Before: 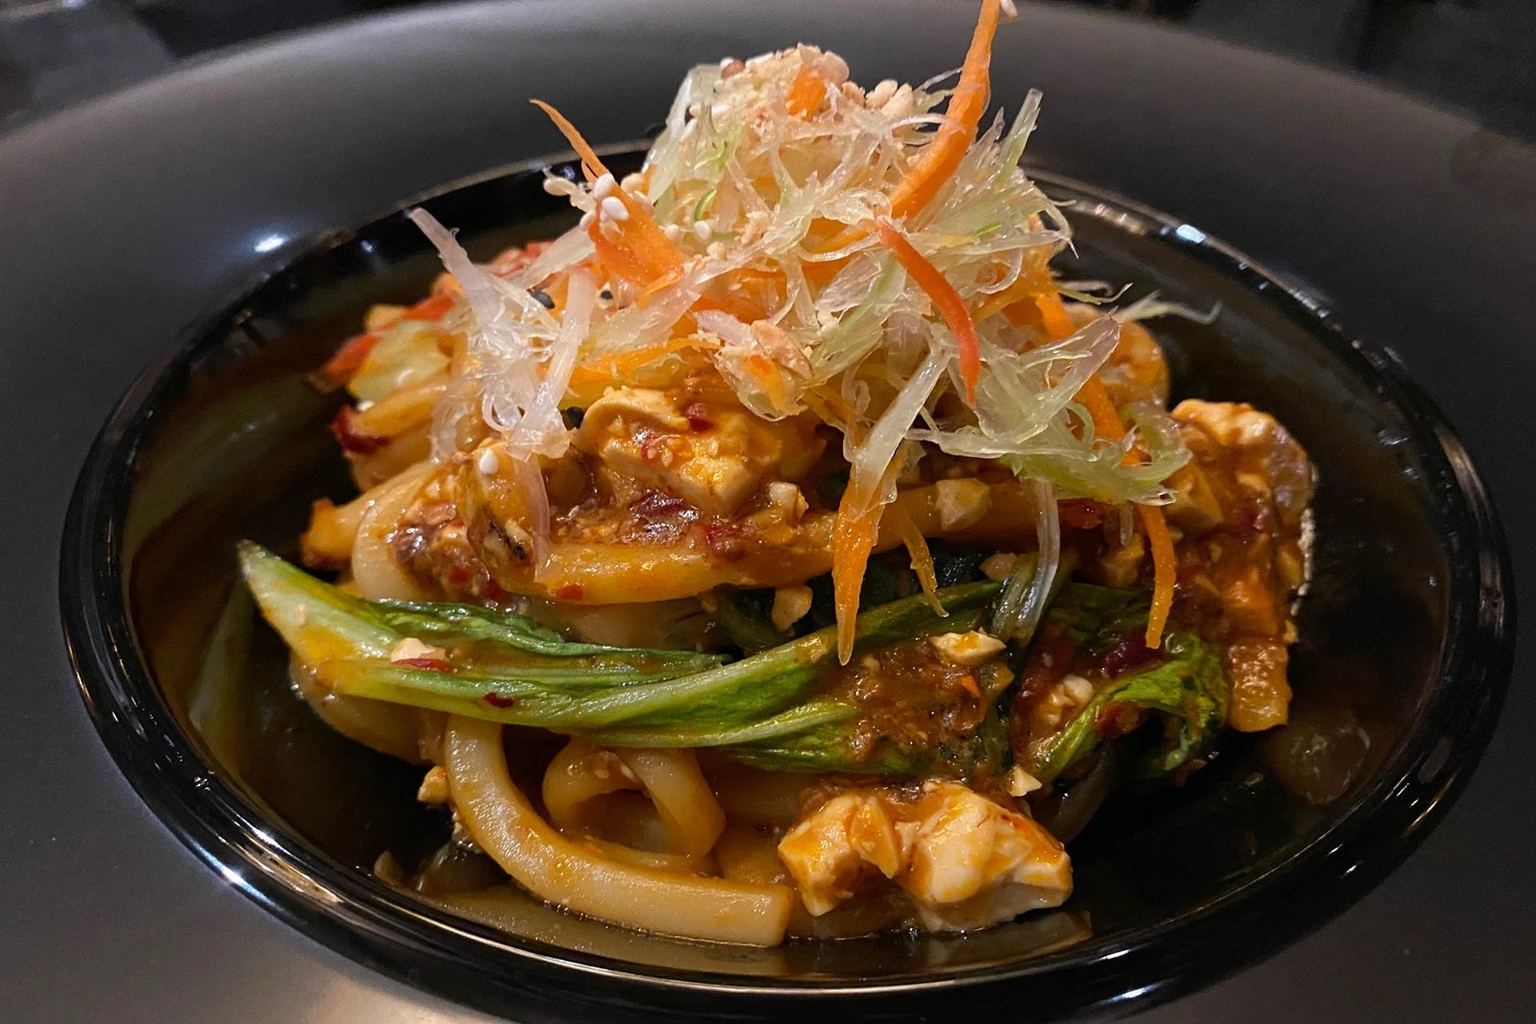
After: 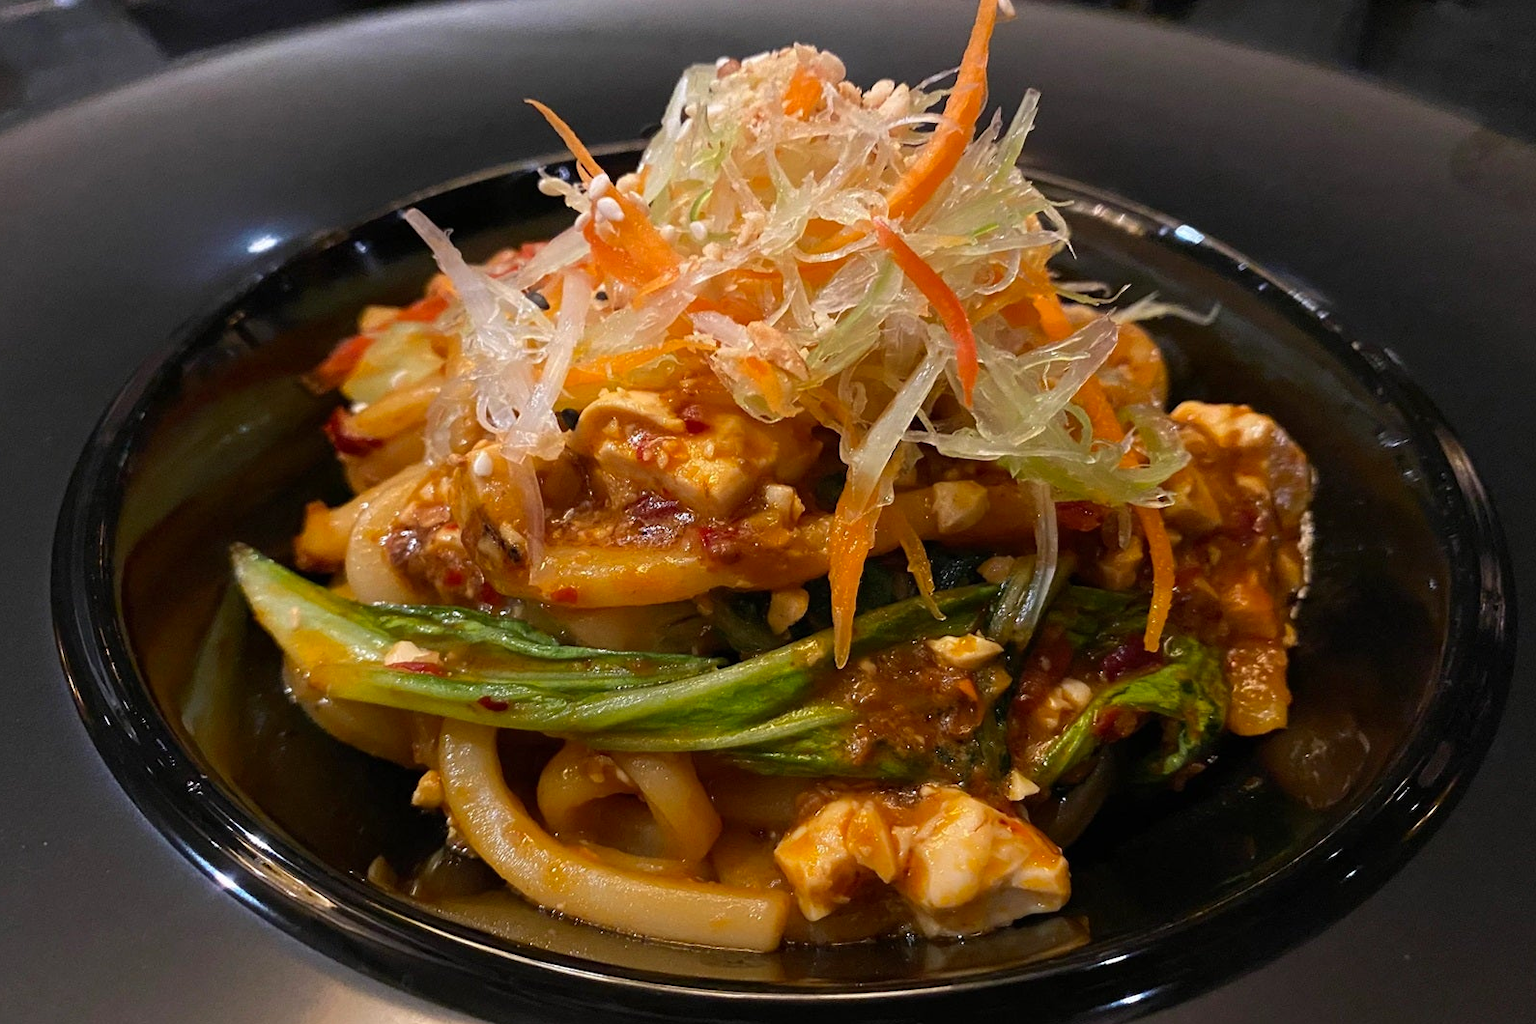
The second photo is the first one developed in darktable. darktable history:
crop and rotate: left 0.614%, top 0.179%, bottom 0.309%
color contrast: green-magenta contrast 1.1, blue-yellow contrast 1.1, unbound 0
